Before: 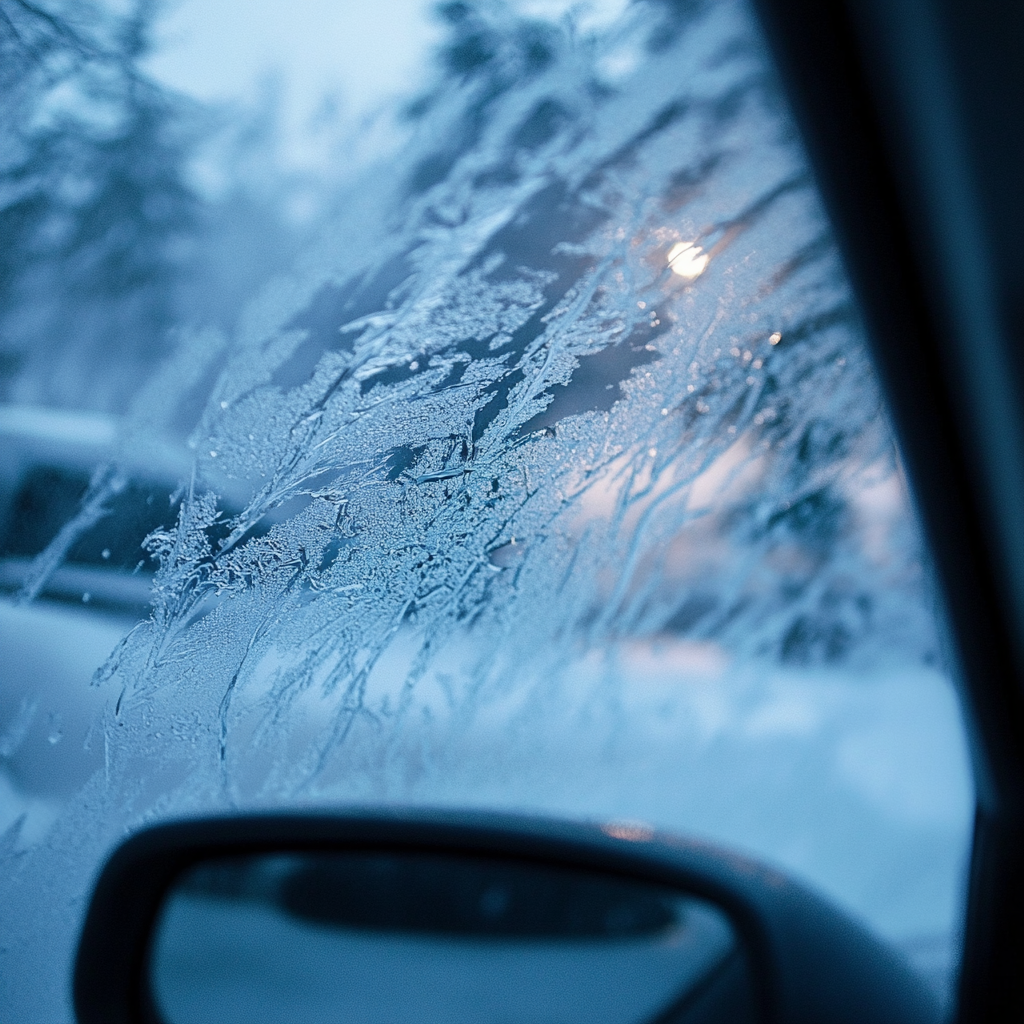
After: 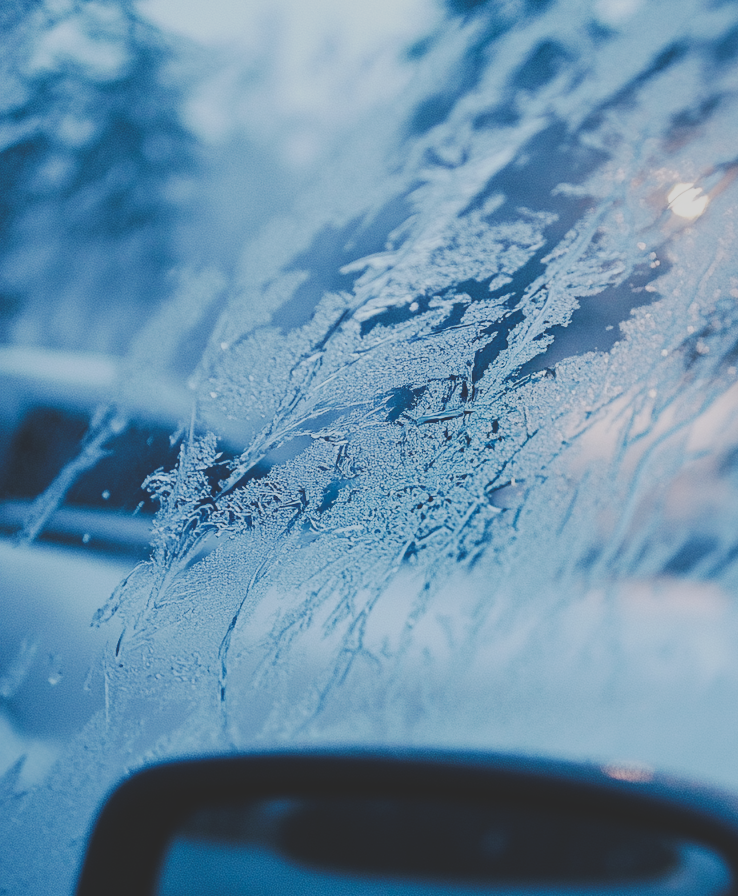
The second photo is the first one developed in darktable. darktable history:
color zones: curves: ch1 [(0, 0.523) (0.143, 0.545) (0.286, 0.52) (0.429, 0.506) (0.571, 0.503) (0.714, 0.503) (0.857, 0.508) (1, 0.523)]
crop: top 5.803%, right 27.864%, bottom 5.804%
tone curve: curves: ch0 [(0, 0) (0.003, 0.145) (0.011, 0.148) (0.025, 0.15) (0.044, 0.159) (0.069, 0.16) (0.1, 0.164) (0.136, 0.182) (0.177, 0.213) (0.224, 0.247) (0.277, 0.298) (0.335, 0.37) (0.399, 0.456) (0.468, 0.552) (0.543, 0.641) (0.623, 0.713) (0.709, 0.768) (0.801, 0.825) (0.898, 0.868) (1, 1)], preserve colors none
exposure: black level correction -0.015, exposure -0.5 EV, compensate highlight preservation false
